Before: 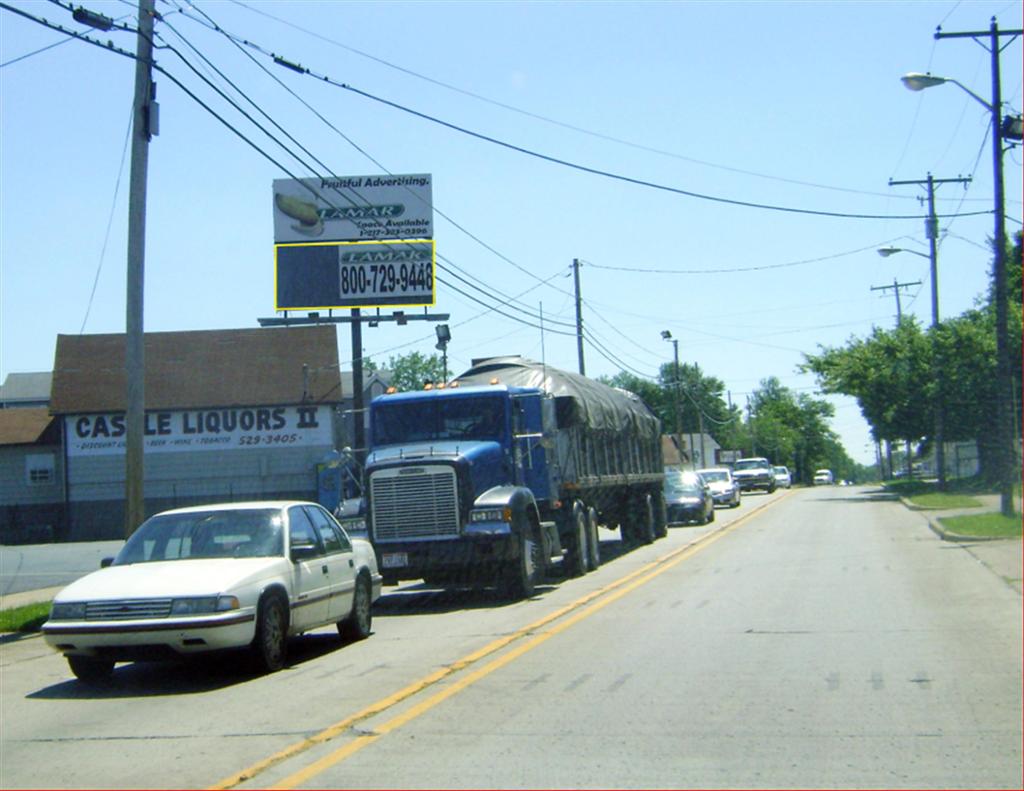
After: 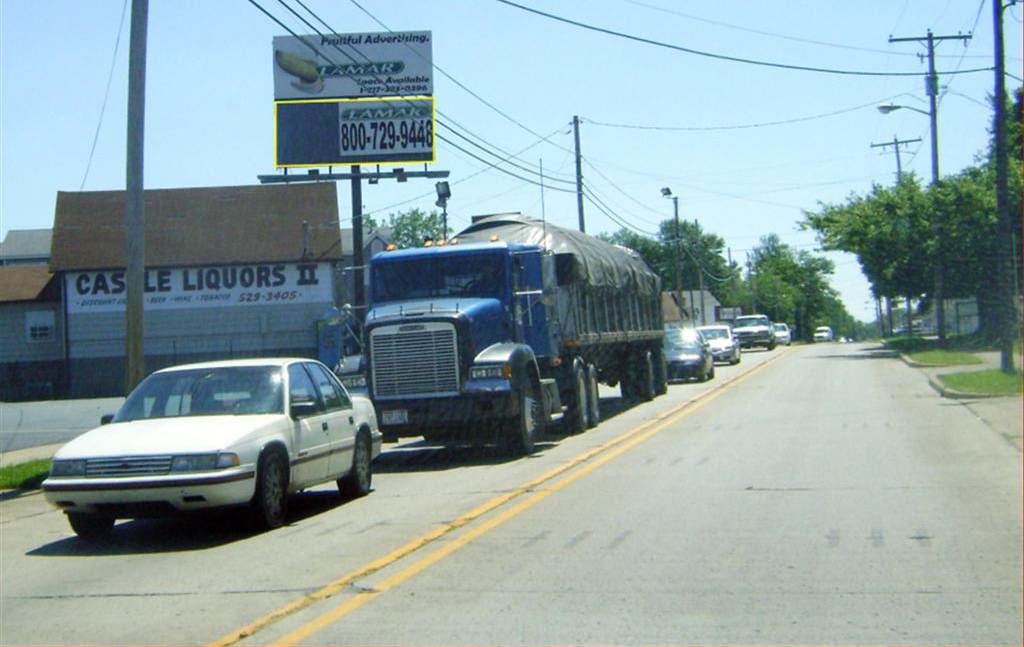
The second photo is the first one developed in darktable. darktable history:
crop and rotate: top 18.185%
